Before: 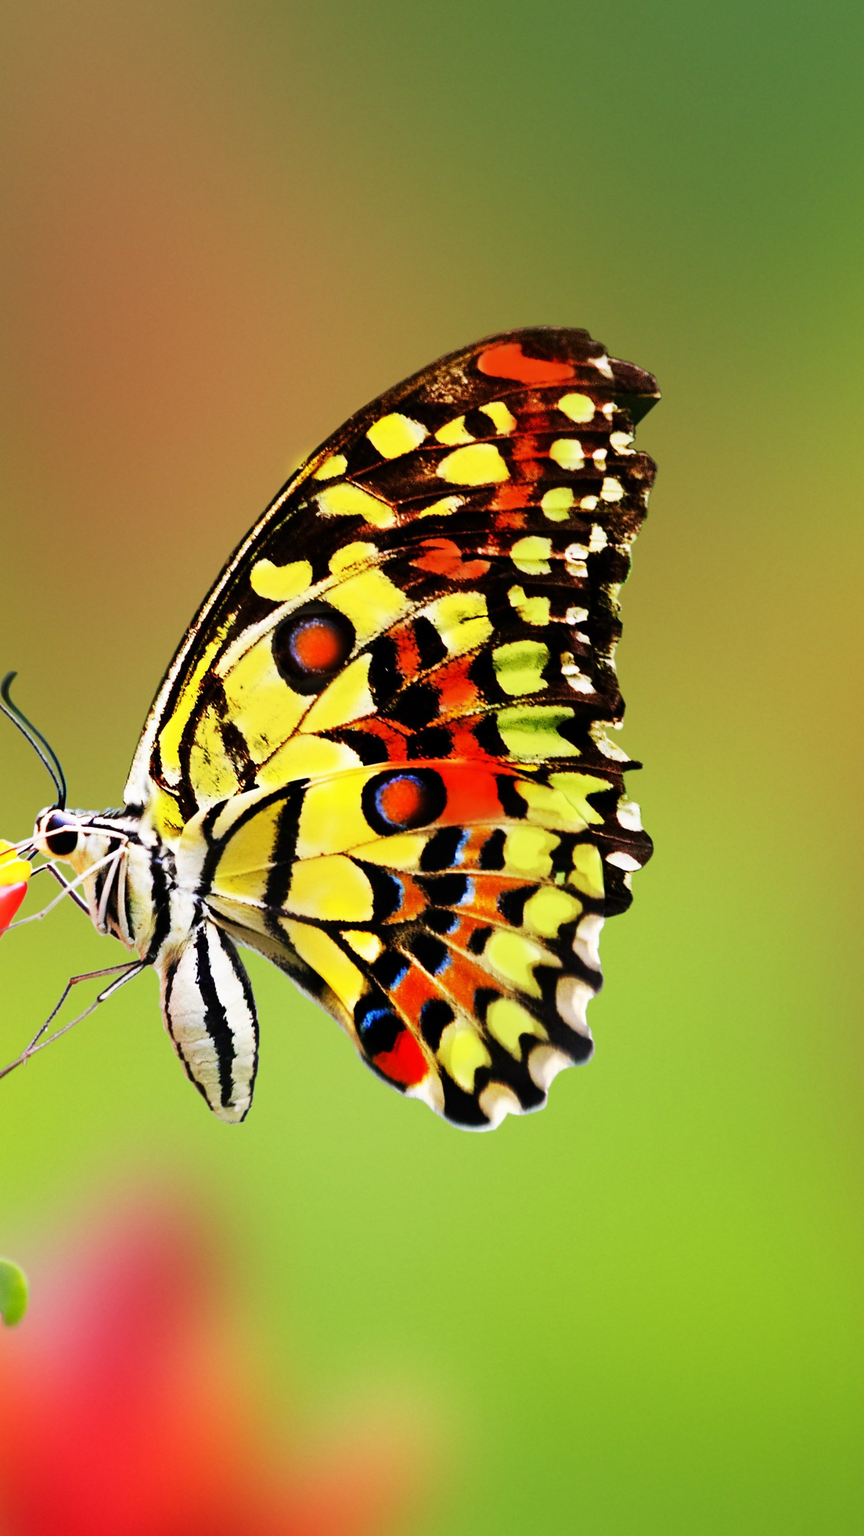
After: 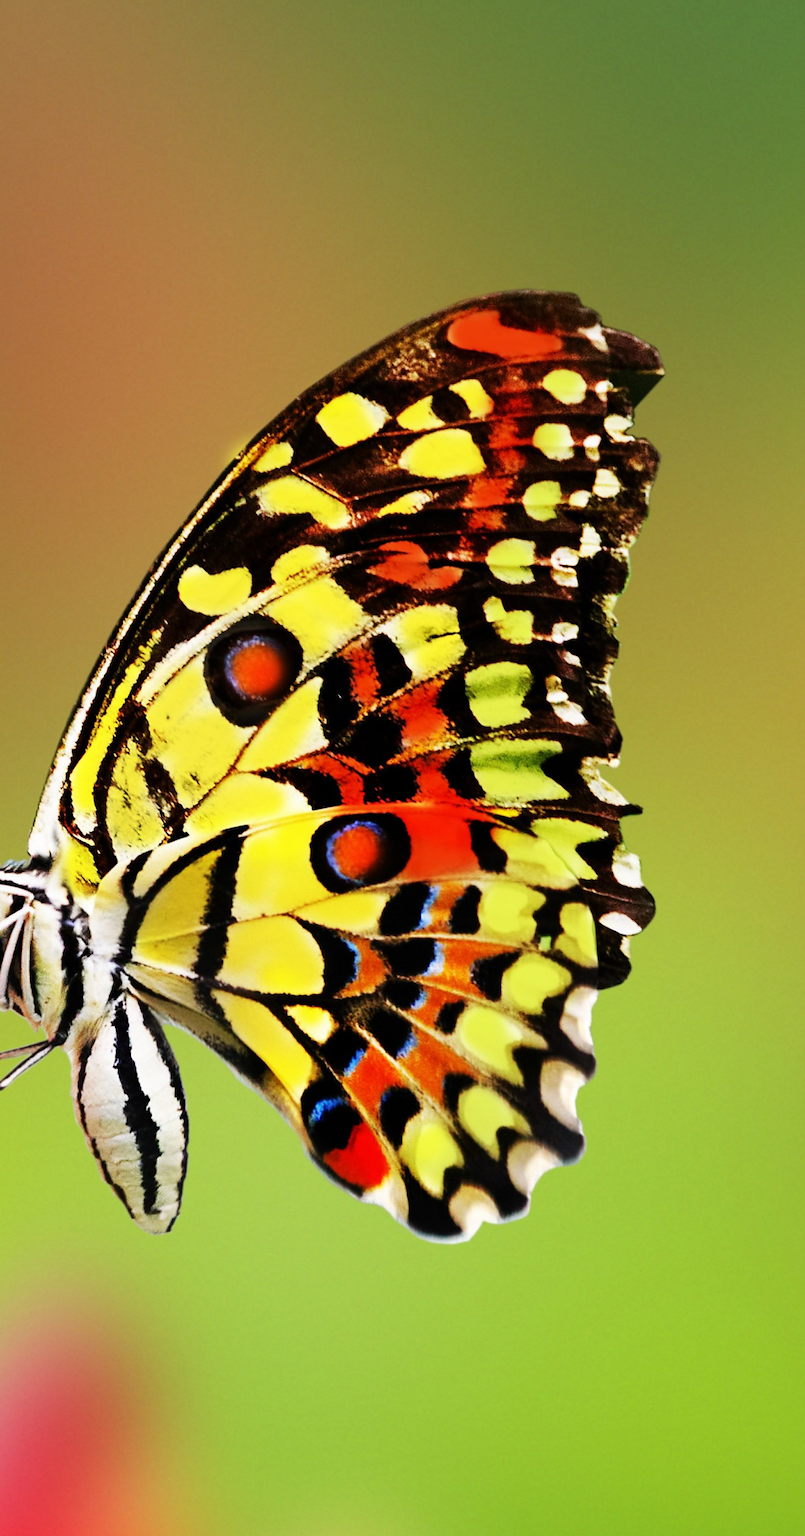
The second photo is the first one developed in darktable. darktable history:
crop: left 11.616%, top 5.344%, right 9.587%, bottom 10.171%
